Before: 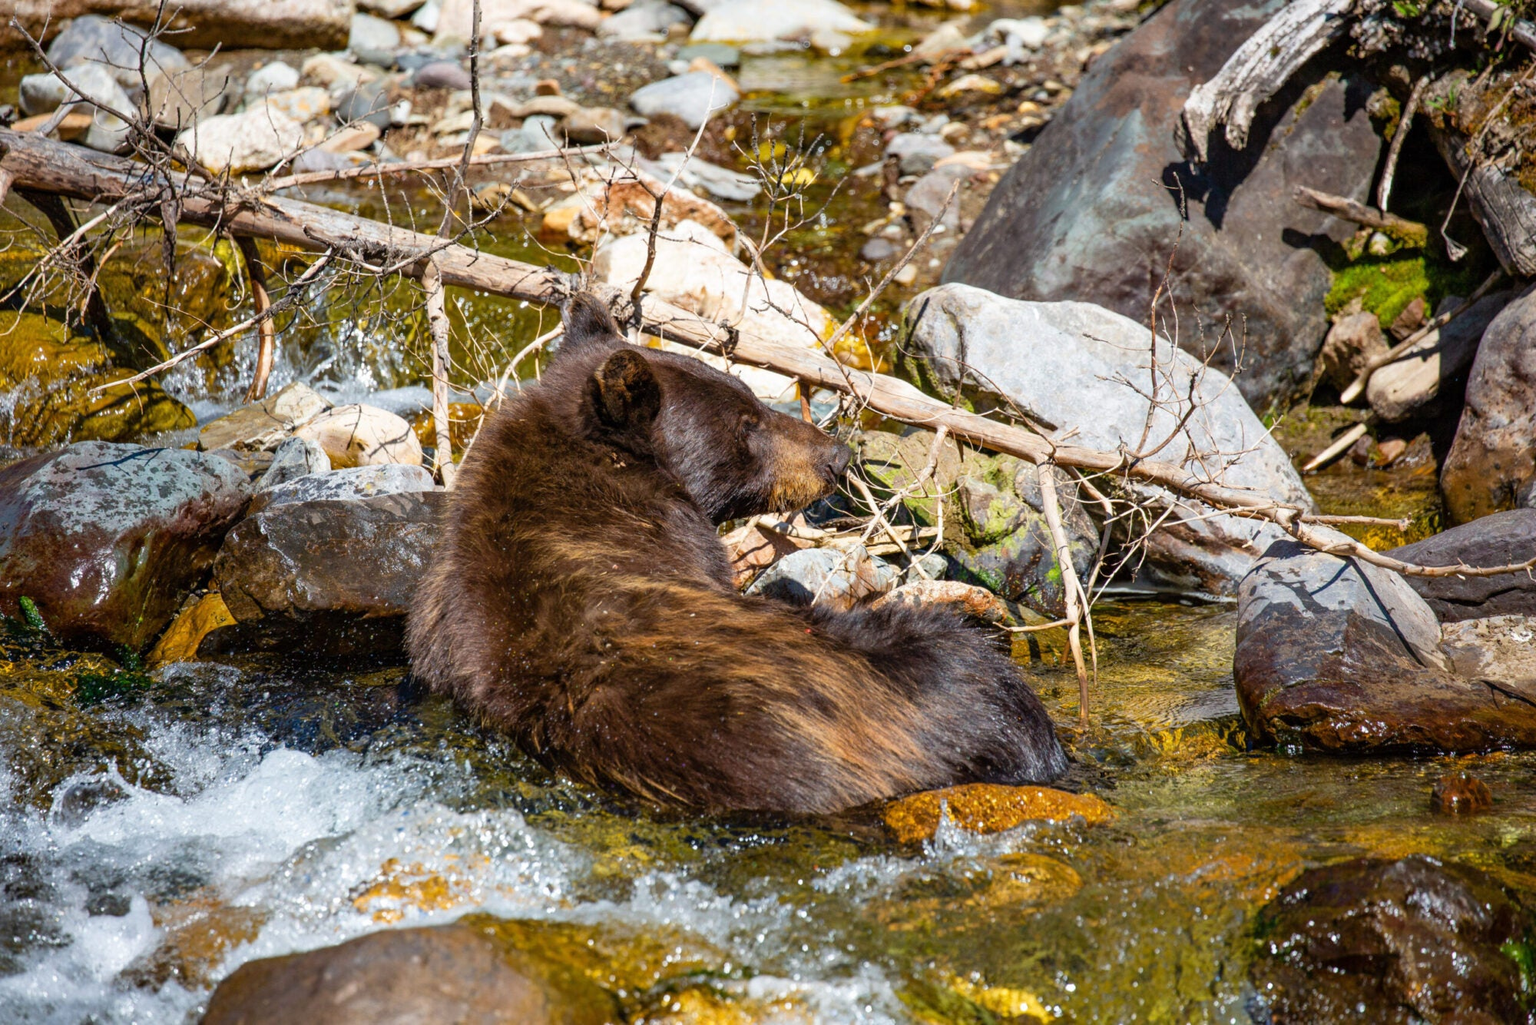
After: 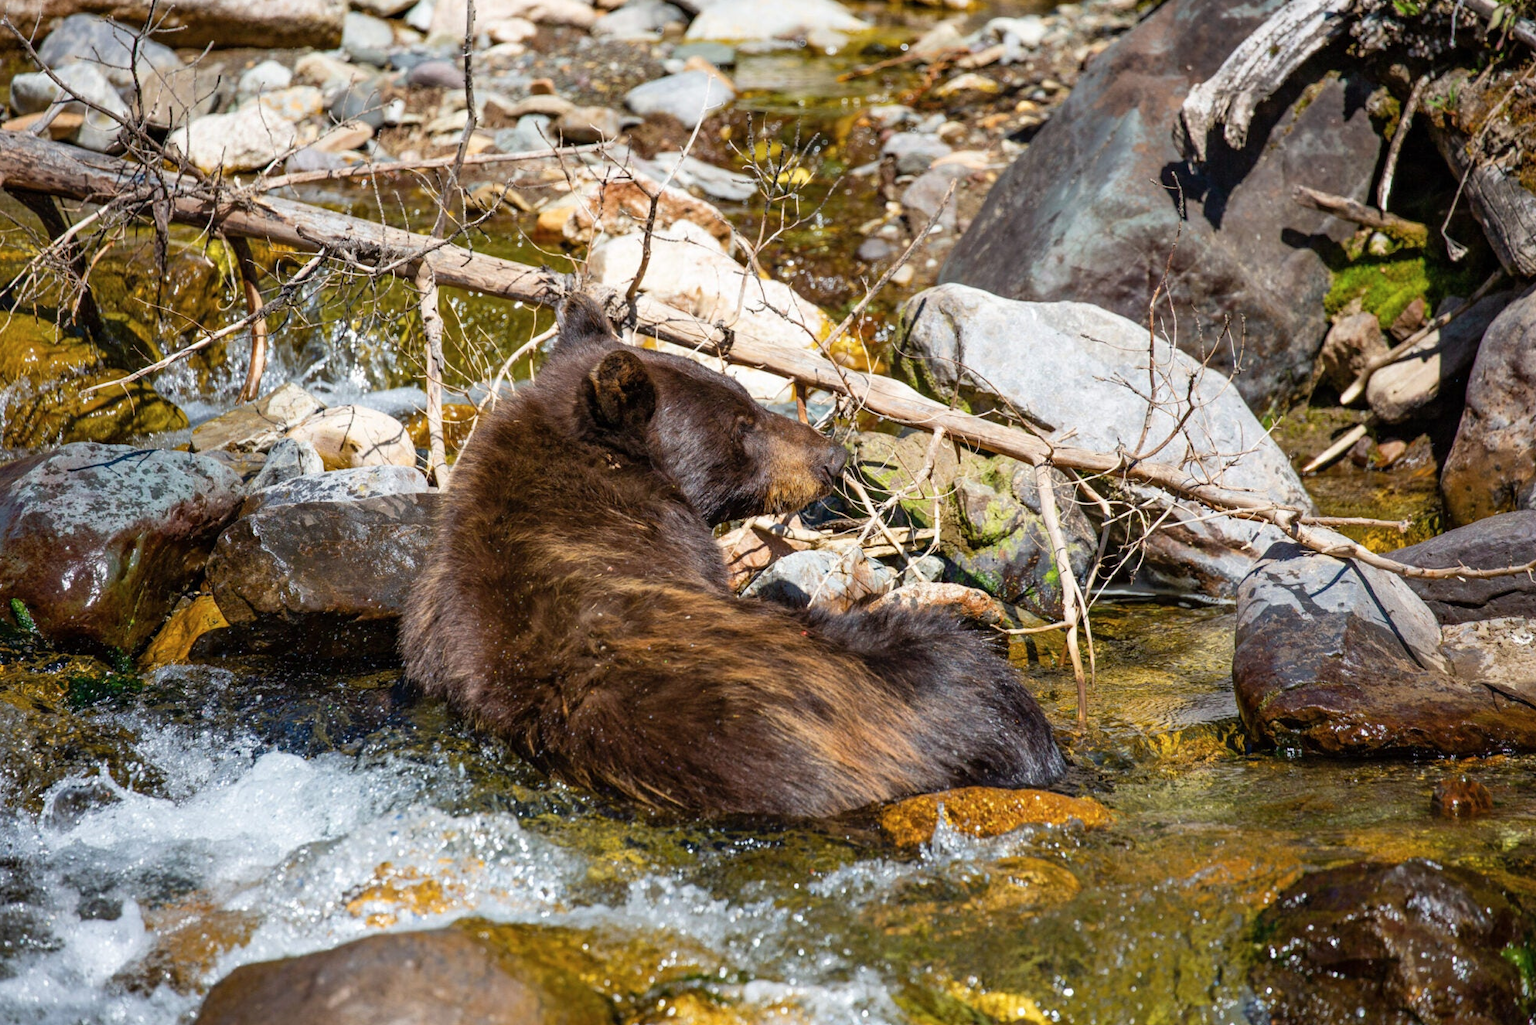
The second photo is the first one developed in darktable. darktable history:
contrast brightness saturation: saturation -0.05
crop and rotate: left 0.614%, top 0.179%, bottom 0.309%
